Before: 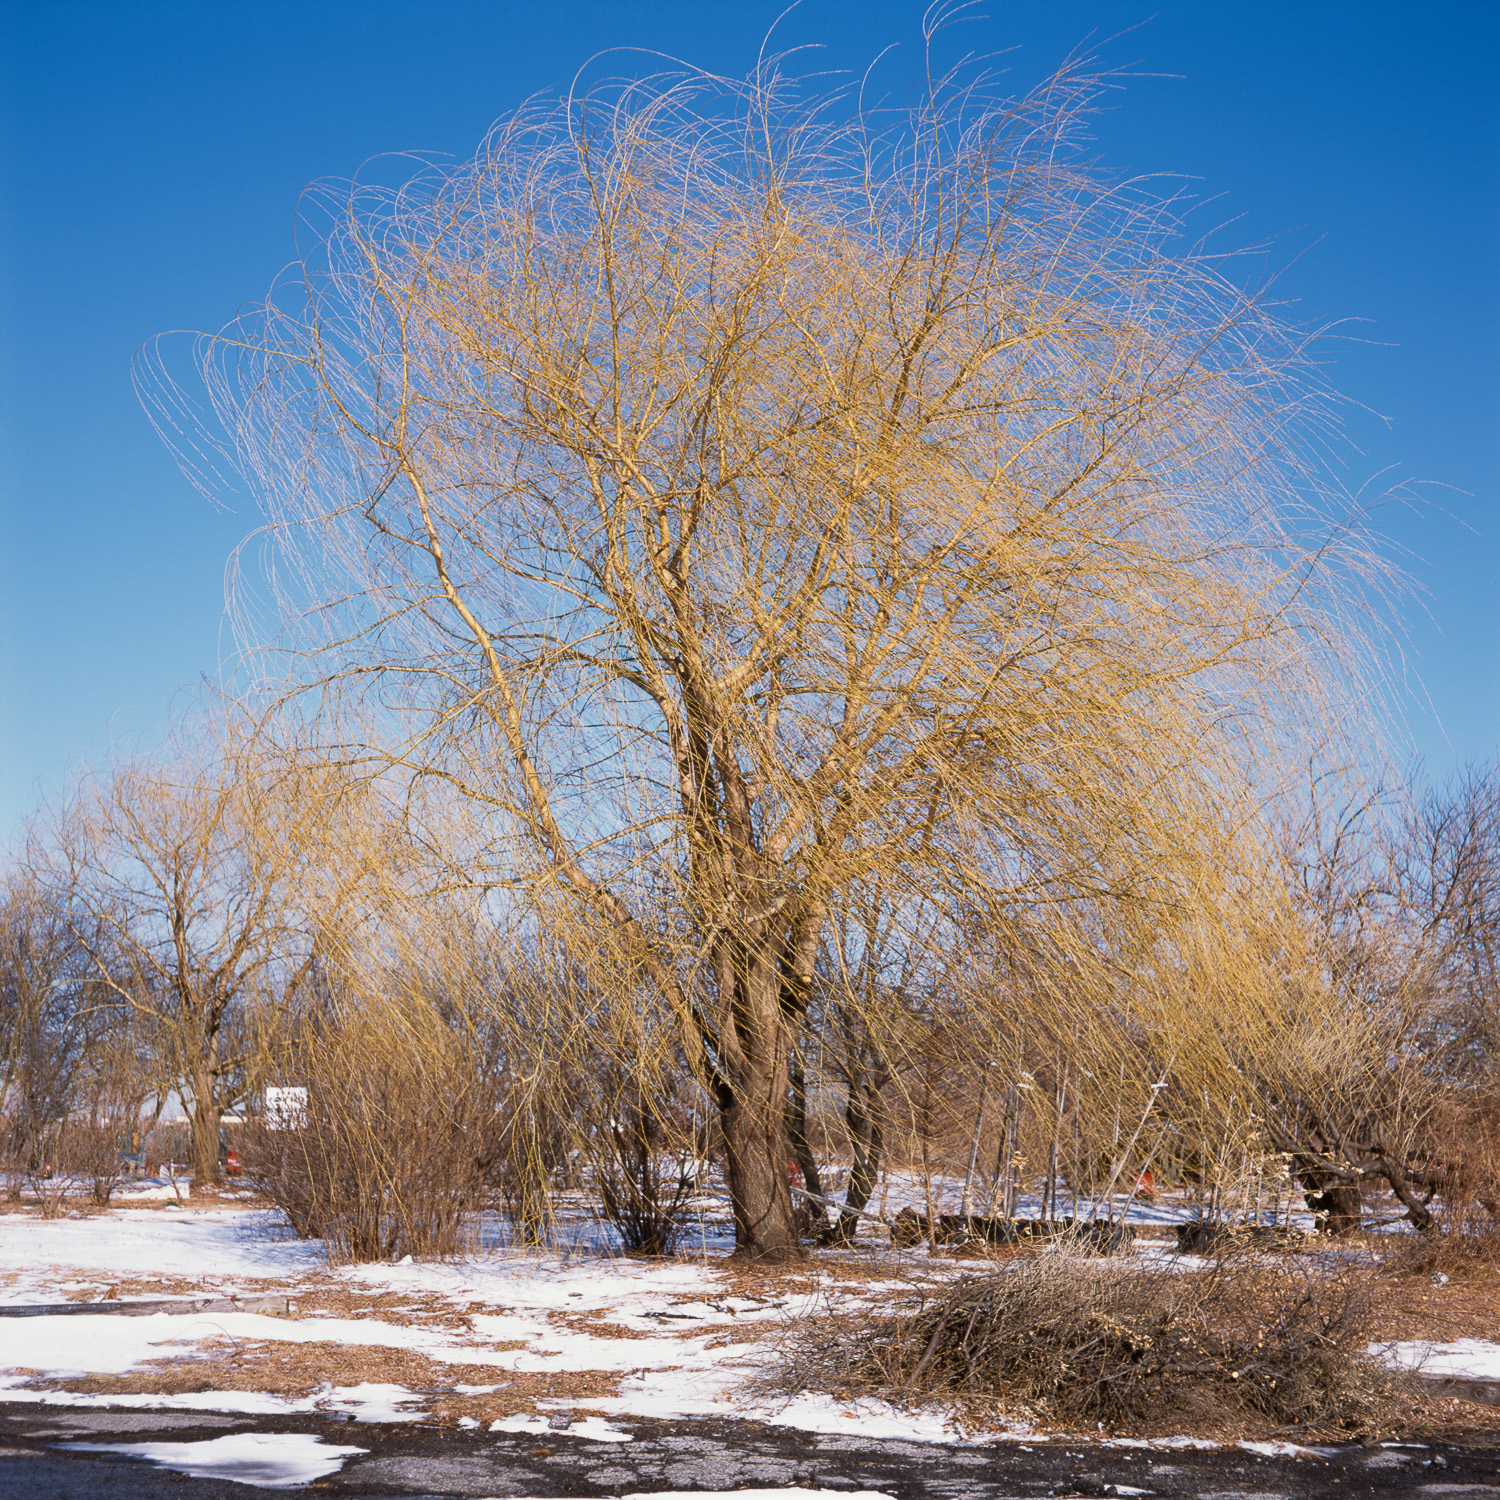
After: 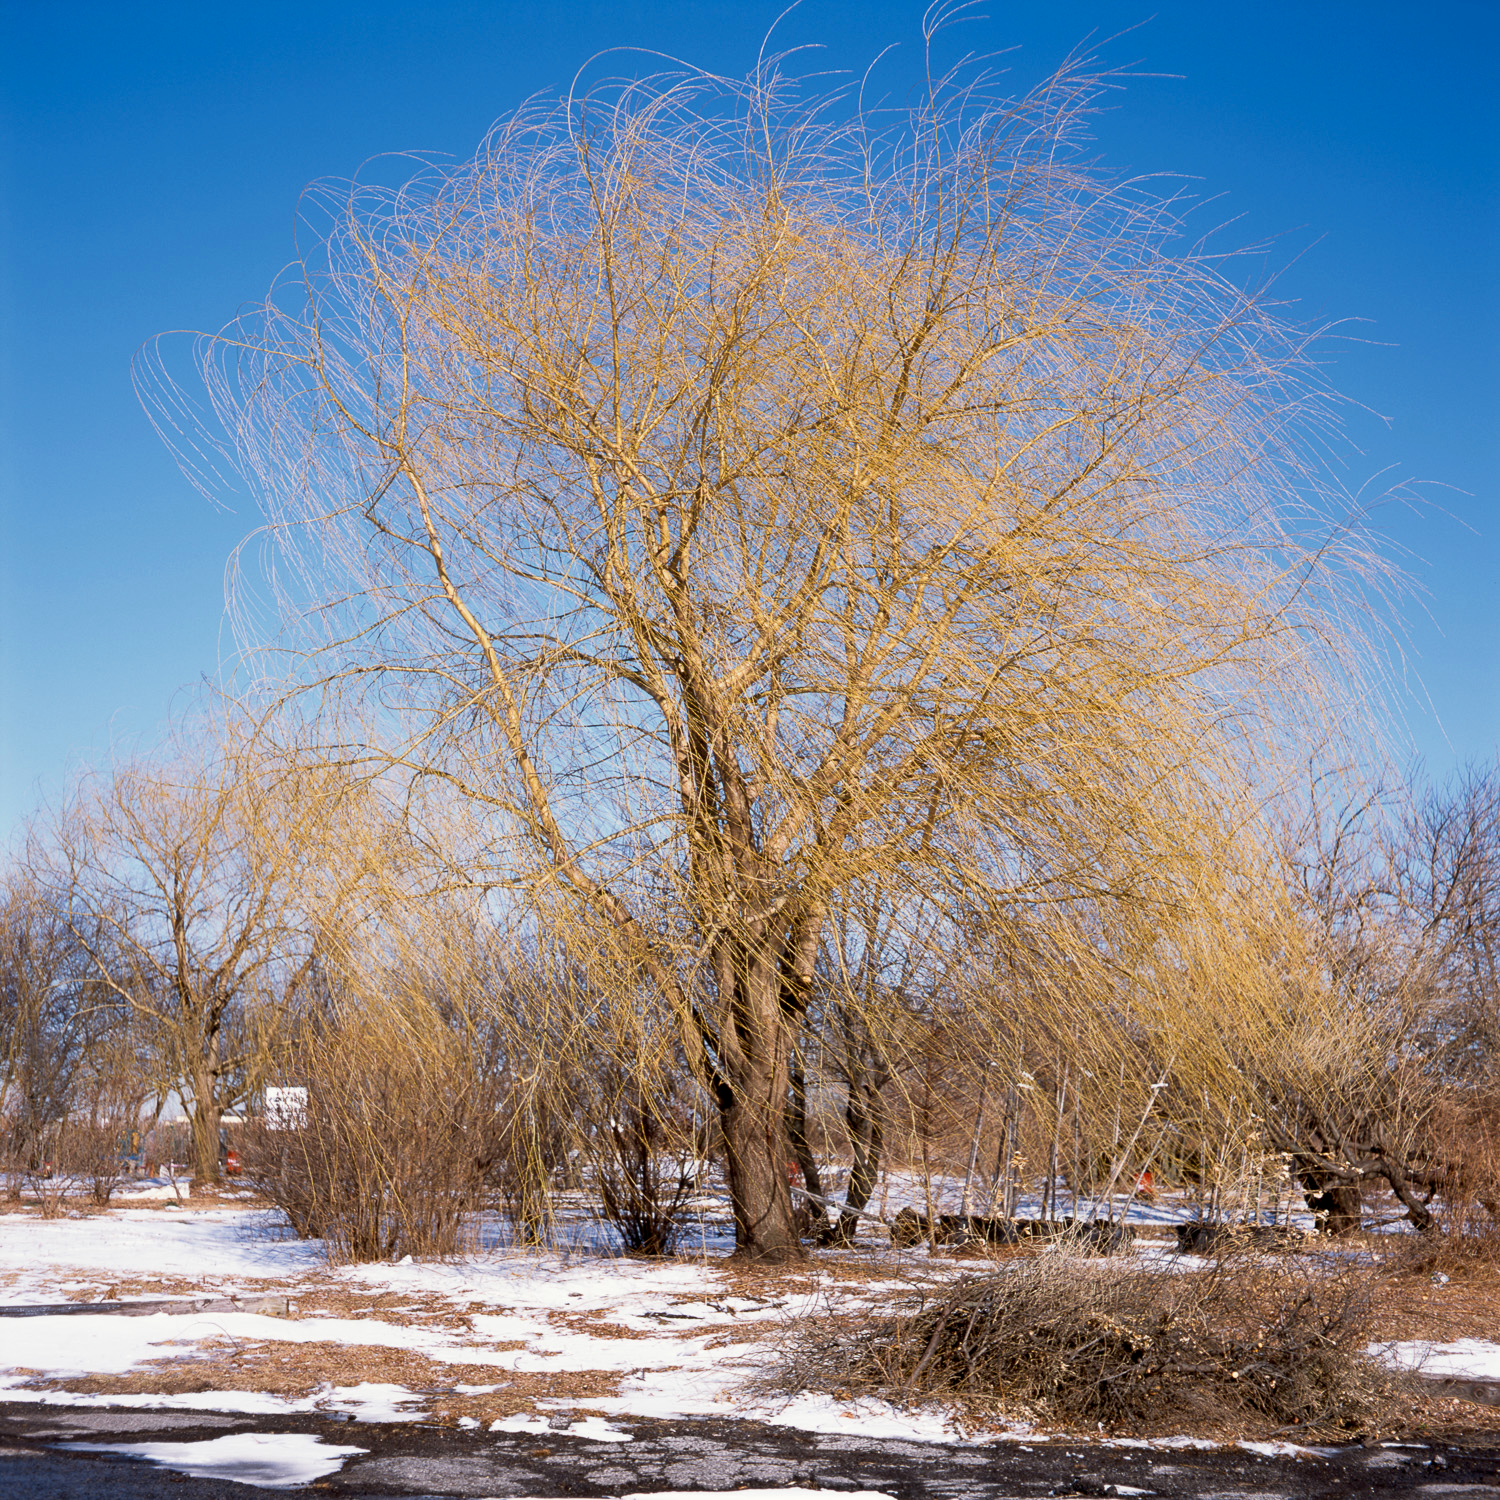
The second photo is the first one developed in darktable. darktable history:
exposure: black level correction 0.008, exposure 0.095 EV, compensate exposure bias true, compensate highlight preservation false
